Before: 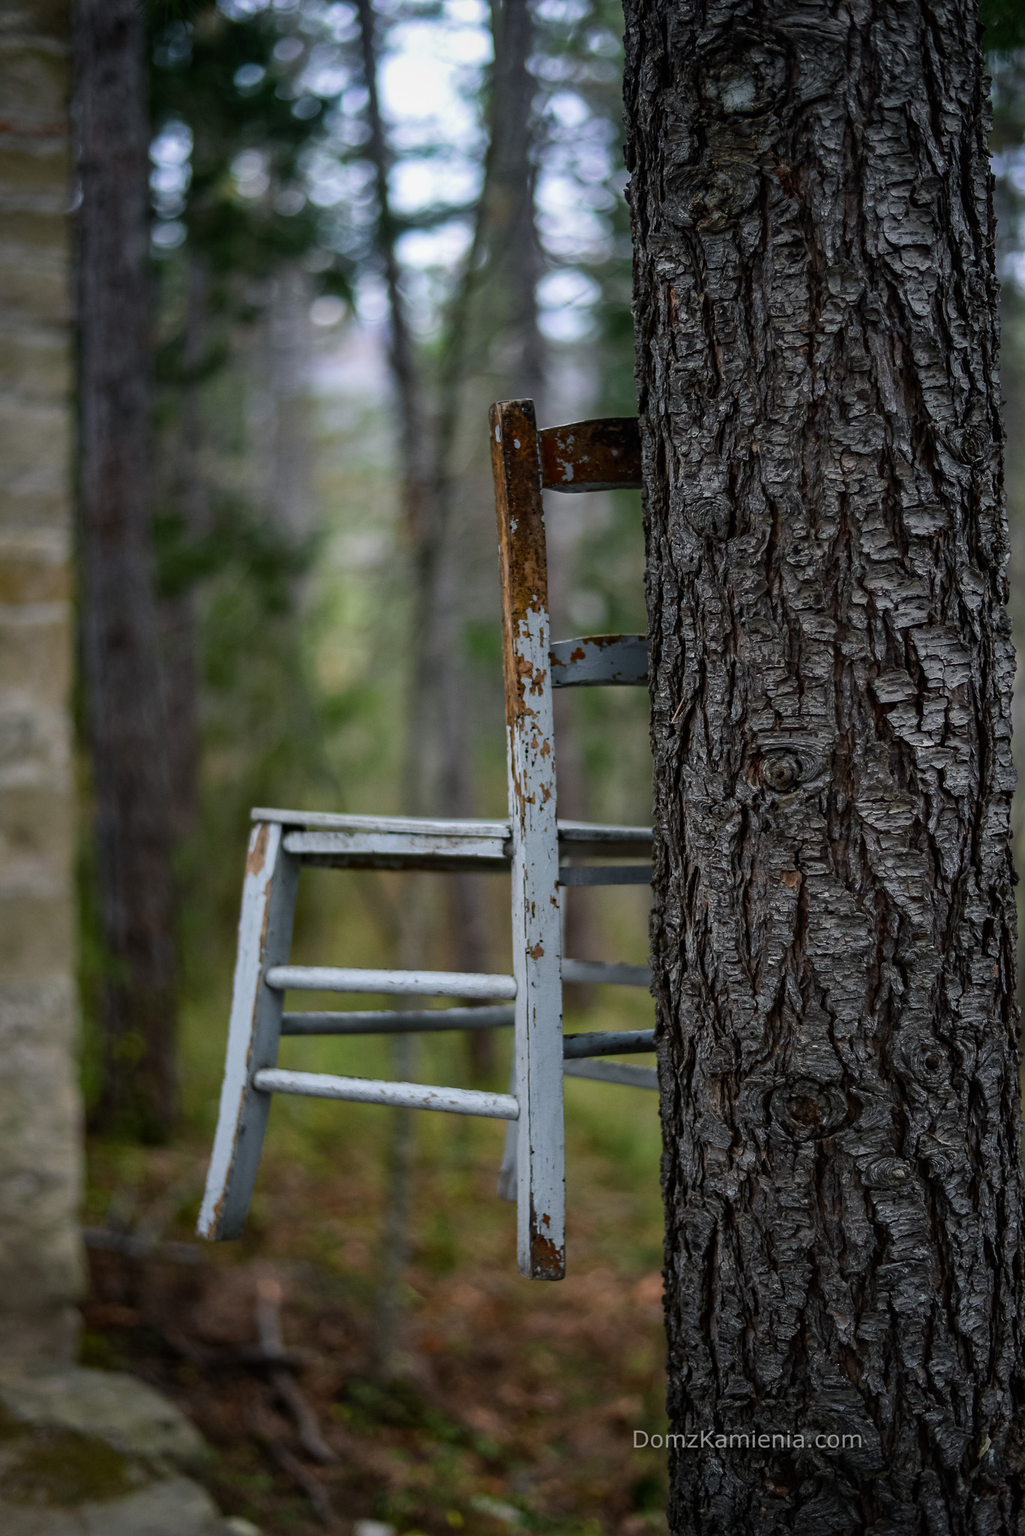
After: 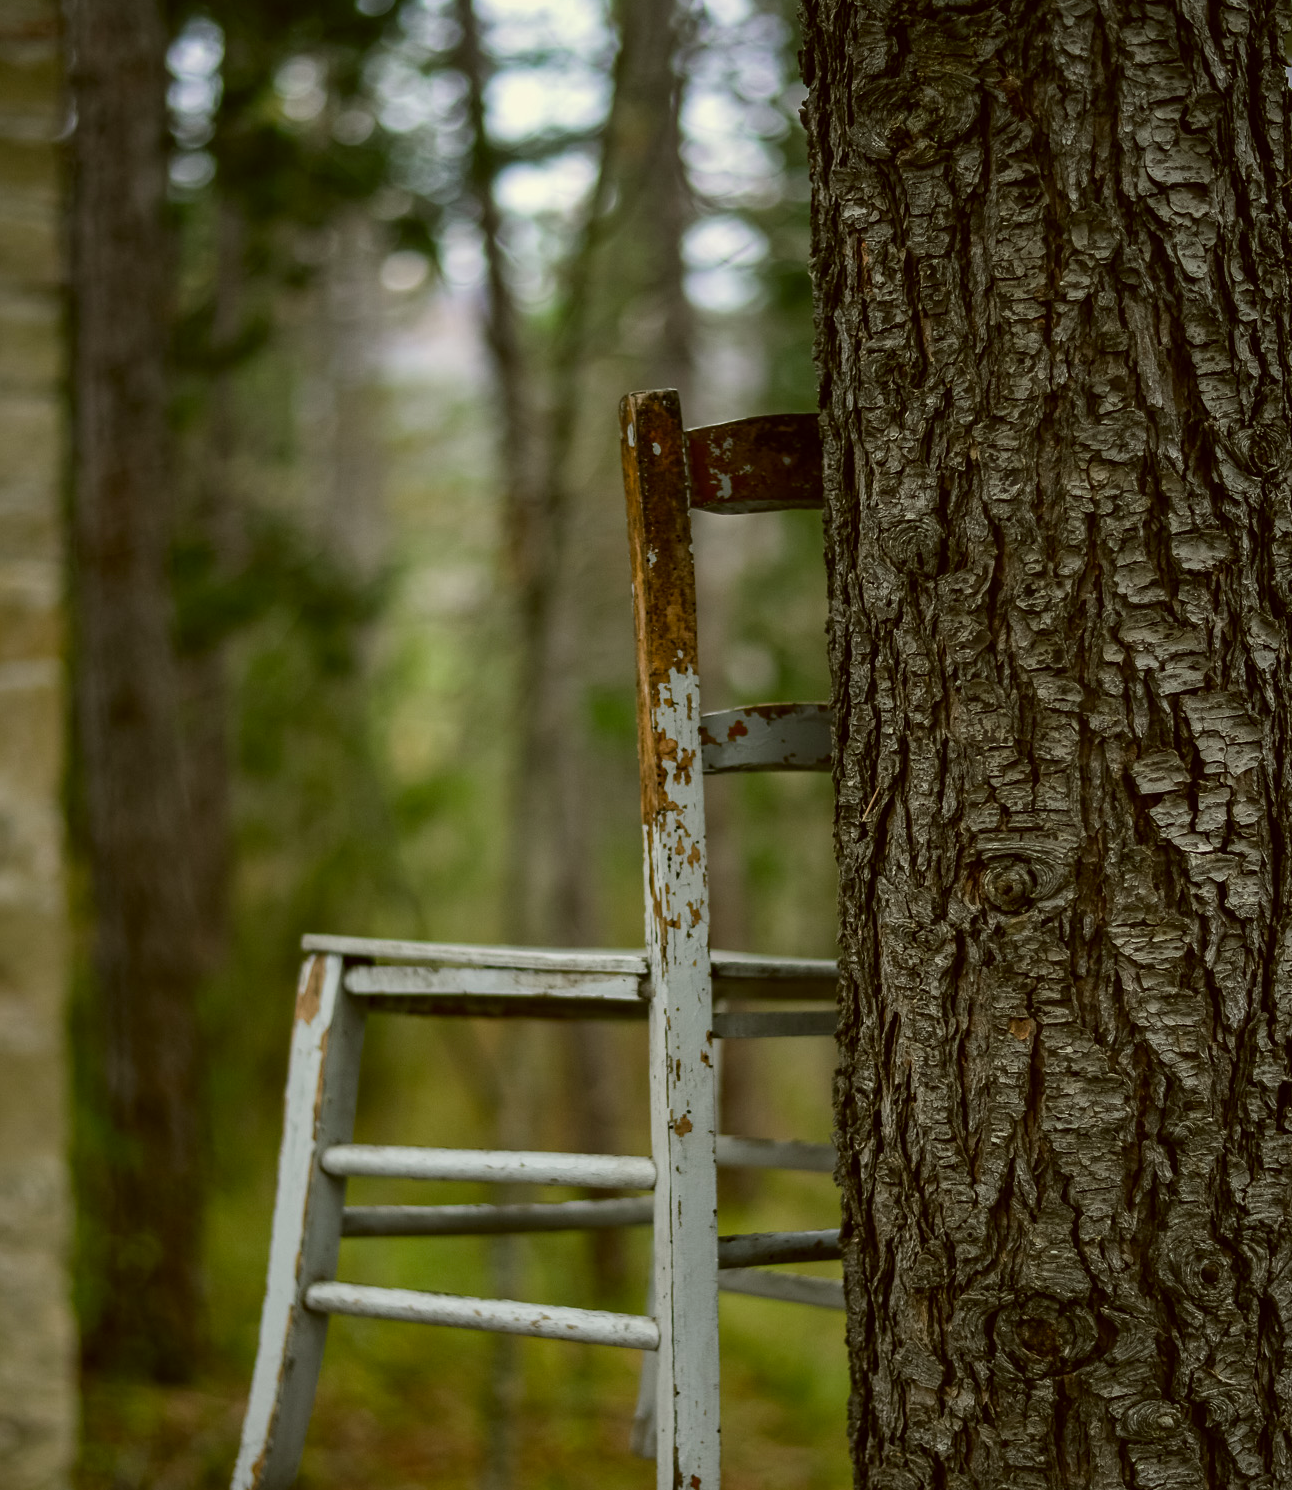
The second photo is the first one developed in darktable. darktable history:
crop: left 2.435%, top 6.994%, right 3.039%, bottom 20.203%
color correction: highlights a* -1.83, highlights b* 10.36, shadows a* 0.787, shadows b* 19.16
